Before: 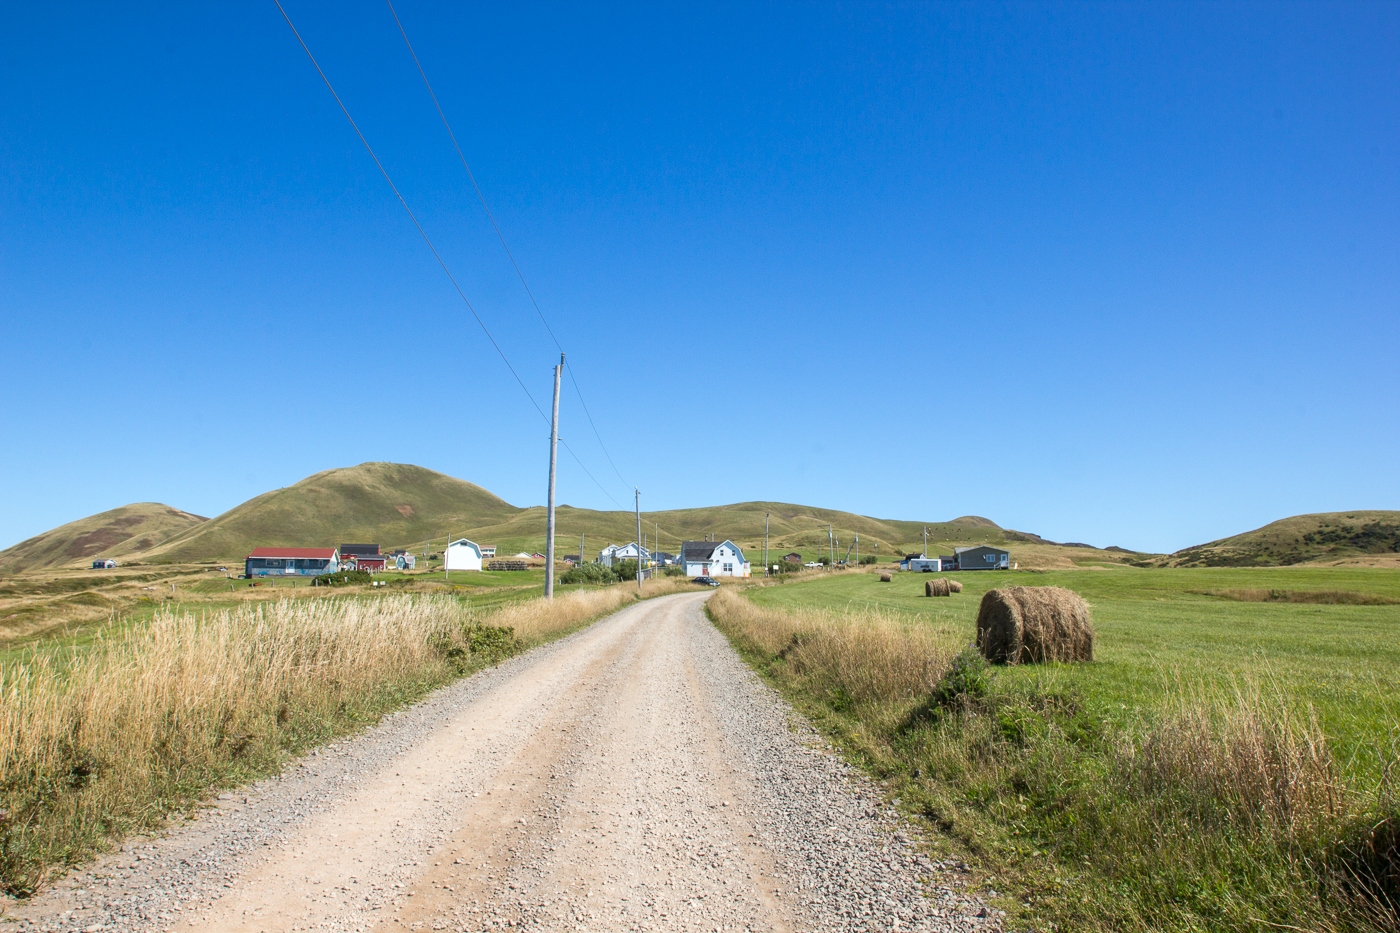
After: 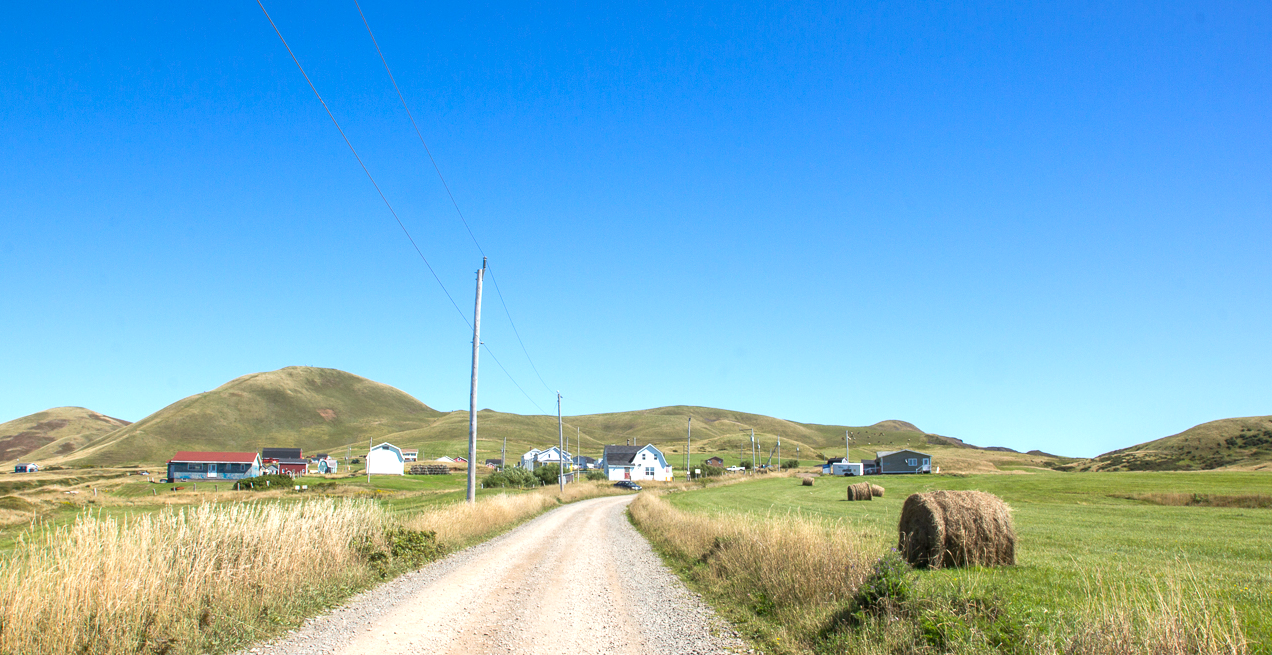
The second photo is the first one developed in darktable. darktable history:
exposure: exposure 0.426 EV, compensate highlight preservation false
crop: left 5.596%, top 10.314%, right 3.534%, bottom 19.395%
